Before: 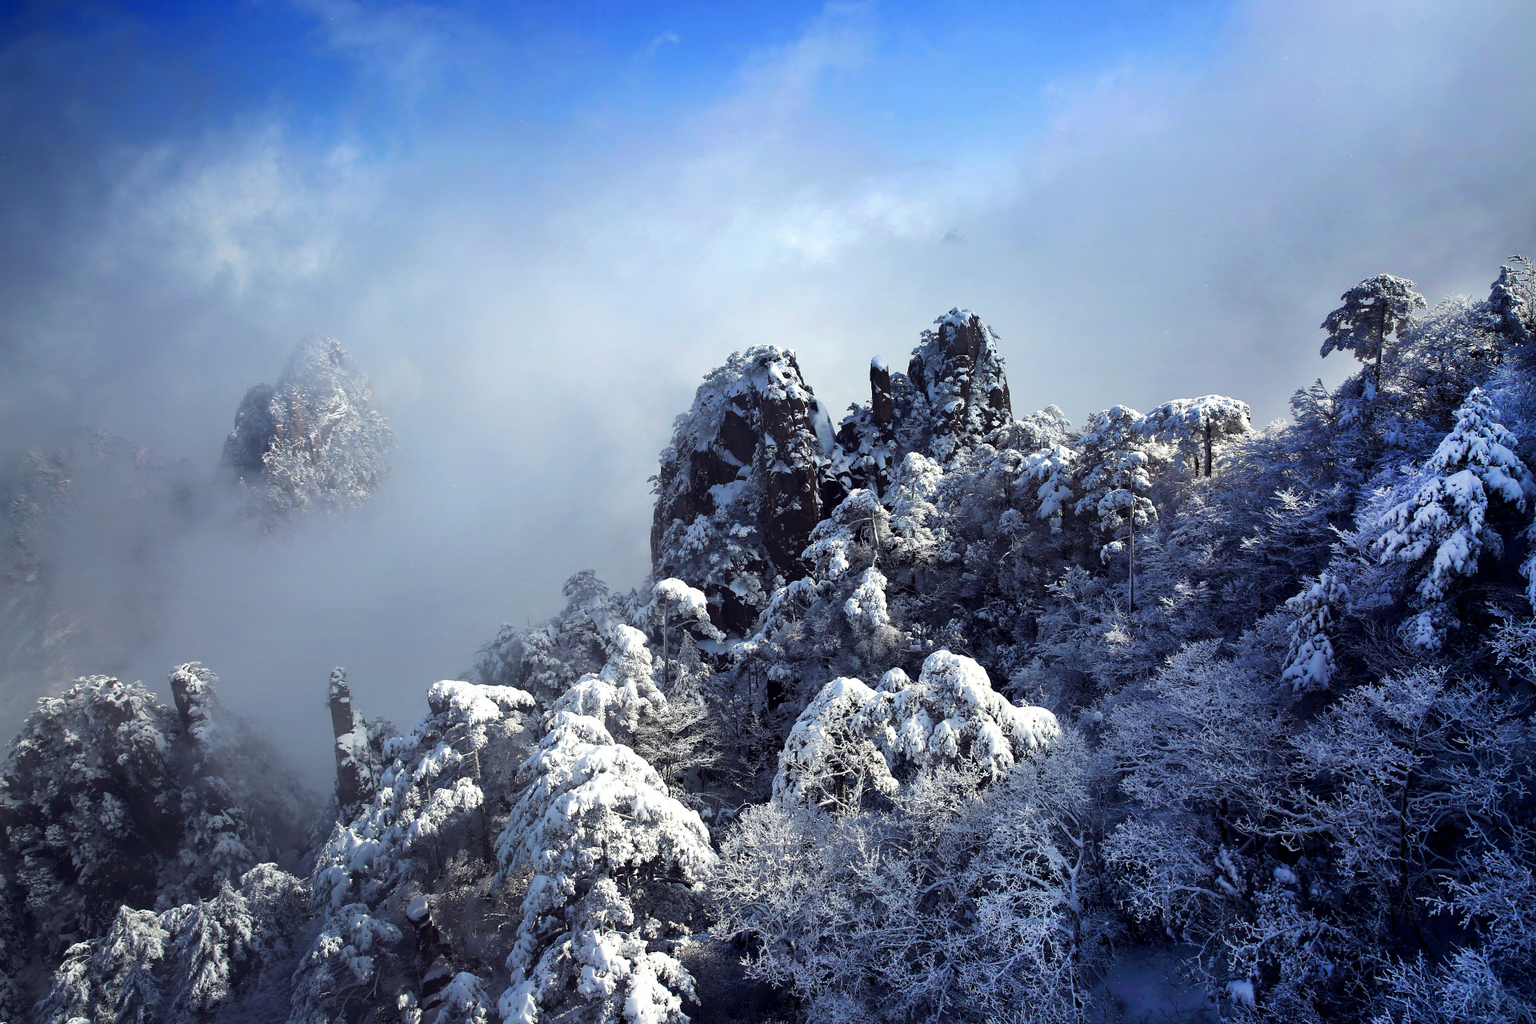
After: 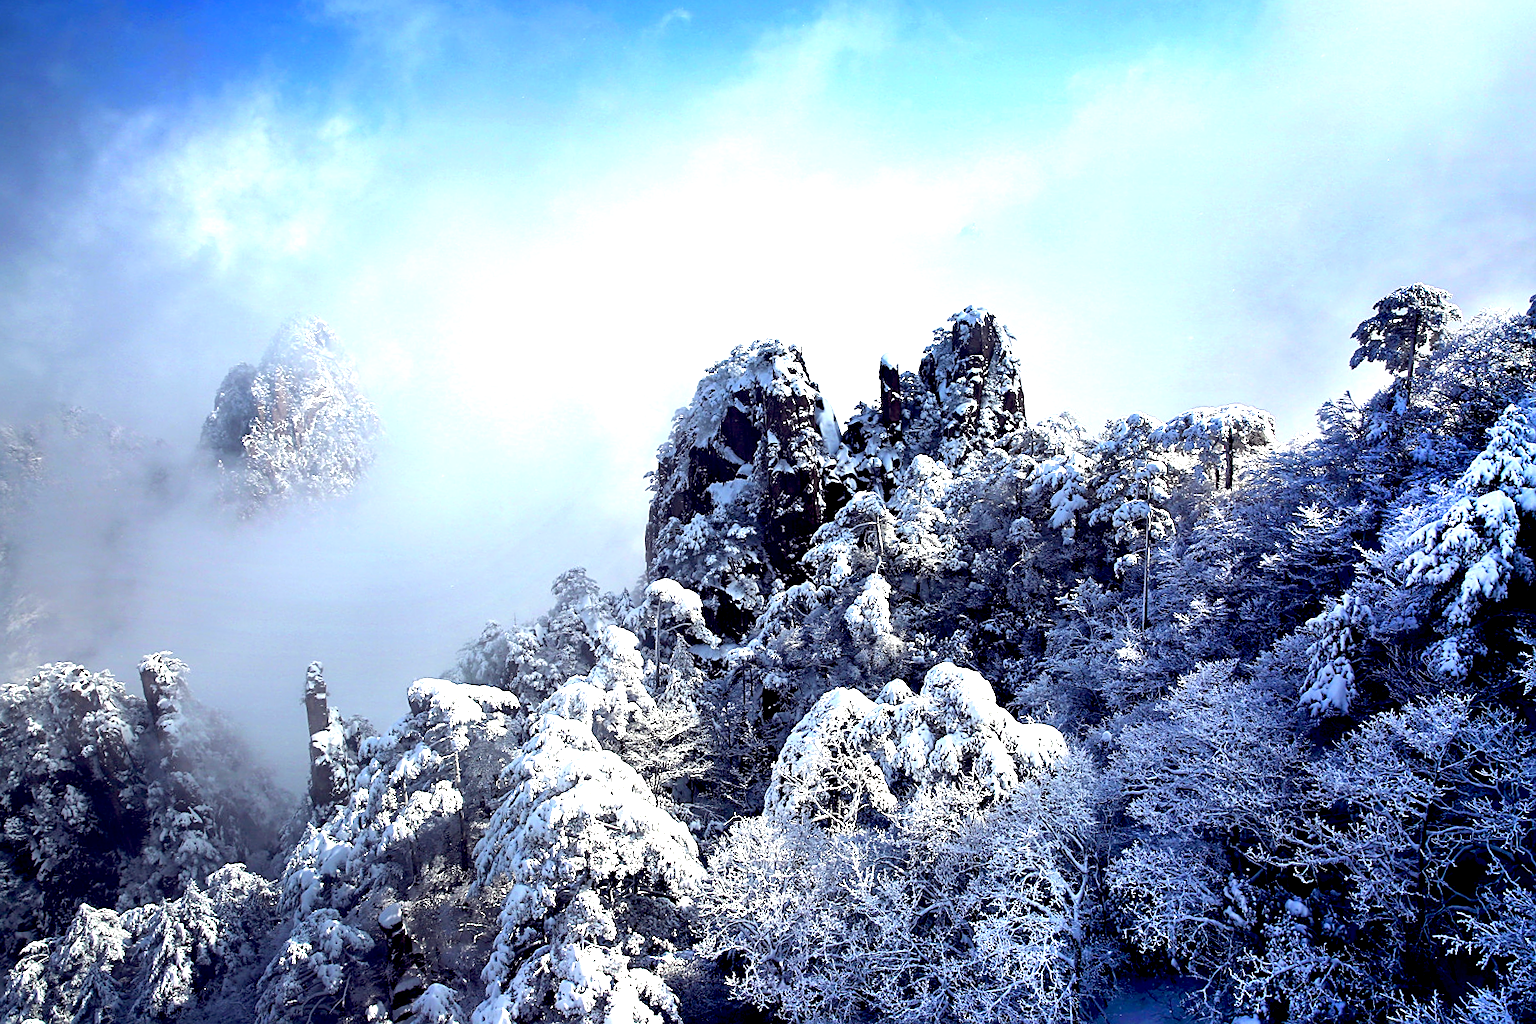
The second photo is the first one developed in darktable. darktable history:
crop and rotate: angle -1.69°
sharpen: on, module defaults
exposure: black level correction 0.011, exposure 1.088 EV, compensate exposure bias true, compensate highlight preservation false
